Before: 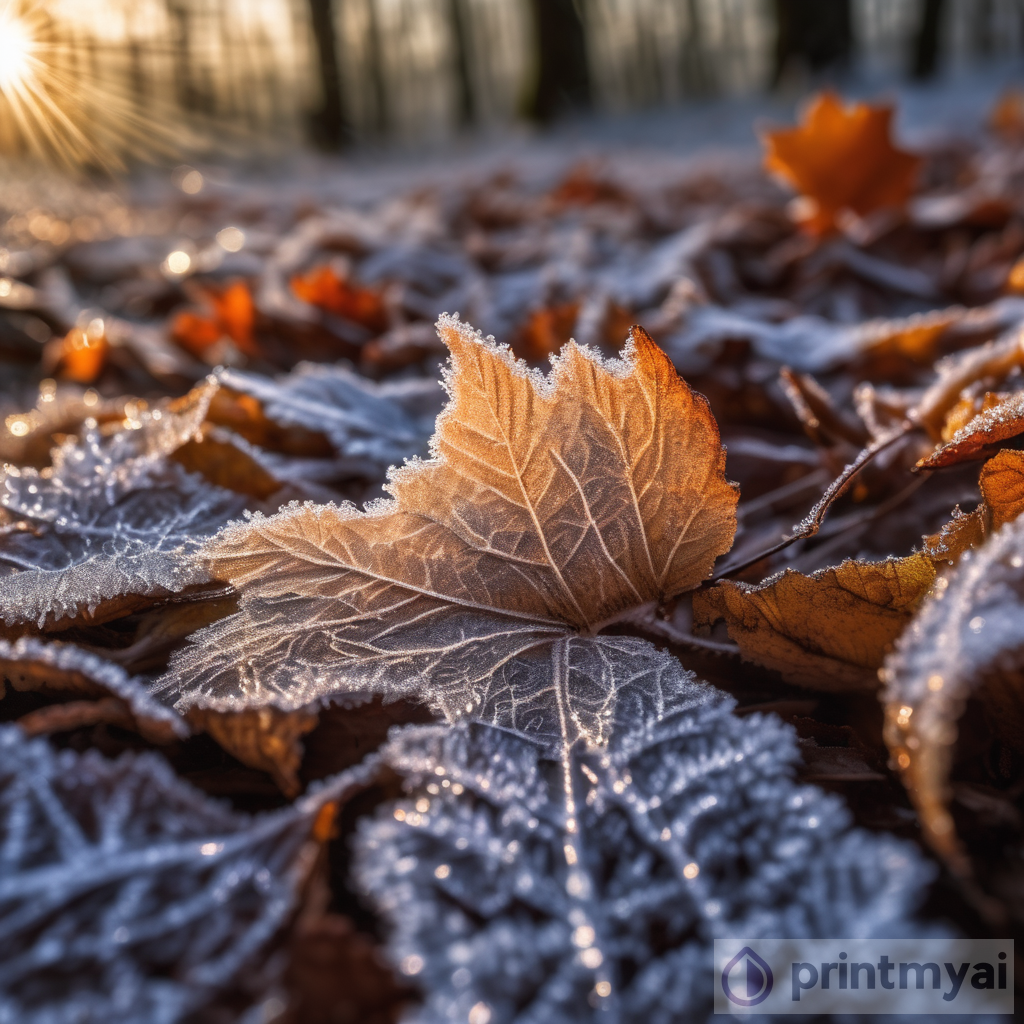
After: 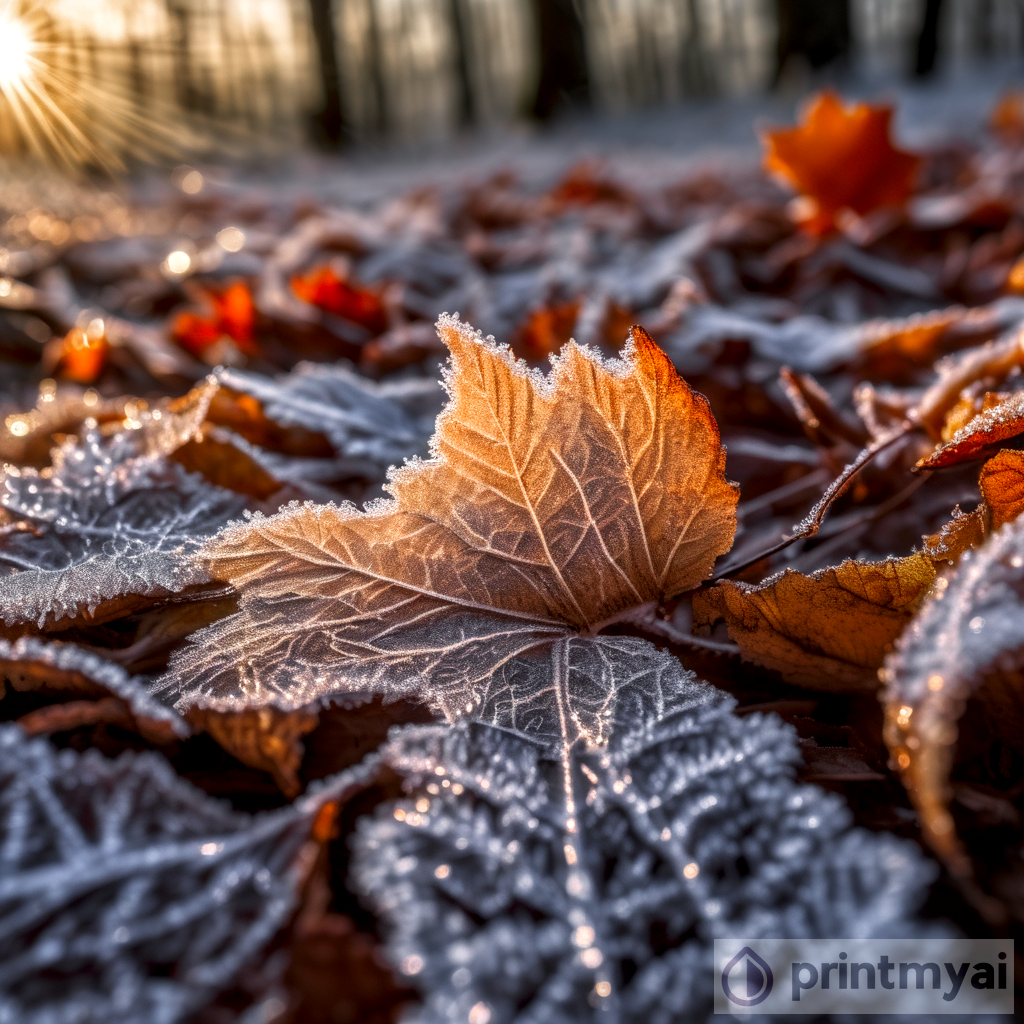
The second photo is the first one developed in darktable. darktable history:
color zones: curves: ch1 [(0, 0.679) (0.143, 0.647) (0.286, 0.261) (0.378, -0.011) (0.571, 0.396) (0.714, 0.399) (0.857, 0.406) (1, 0.679)]
local contrast: detail 130%
